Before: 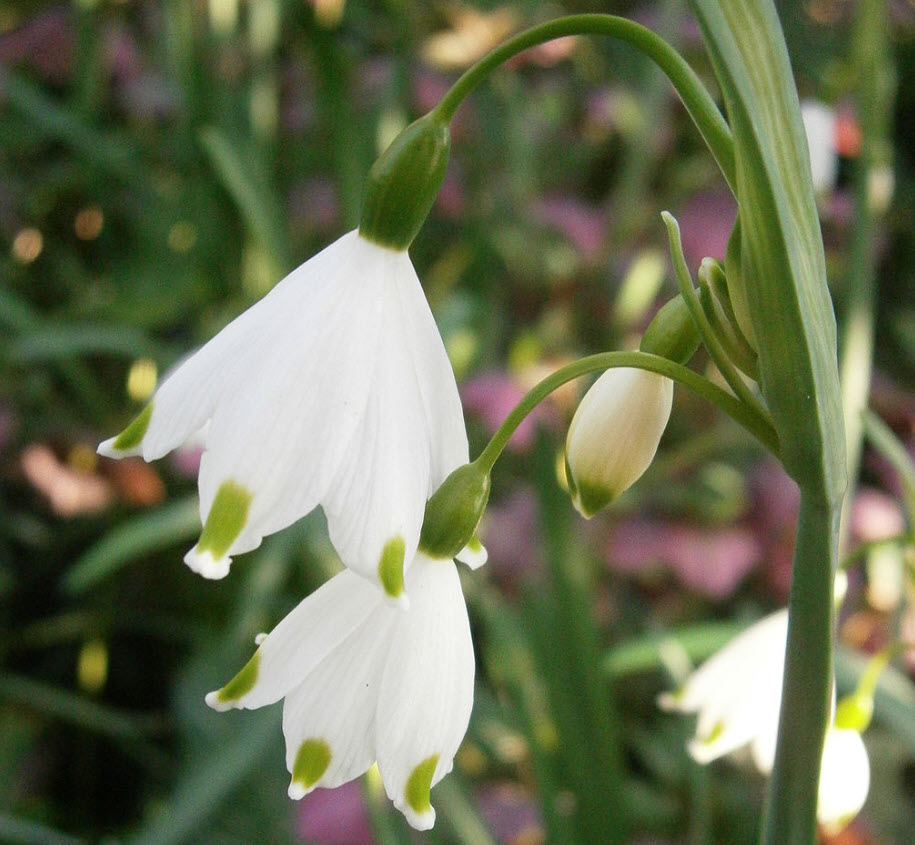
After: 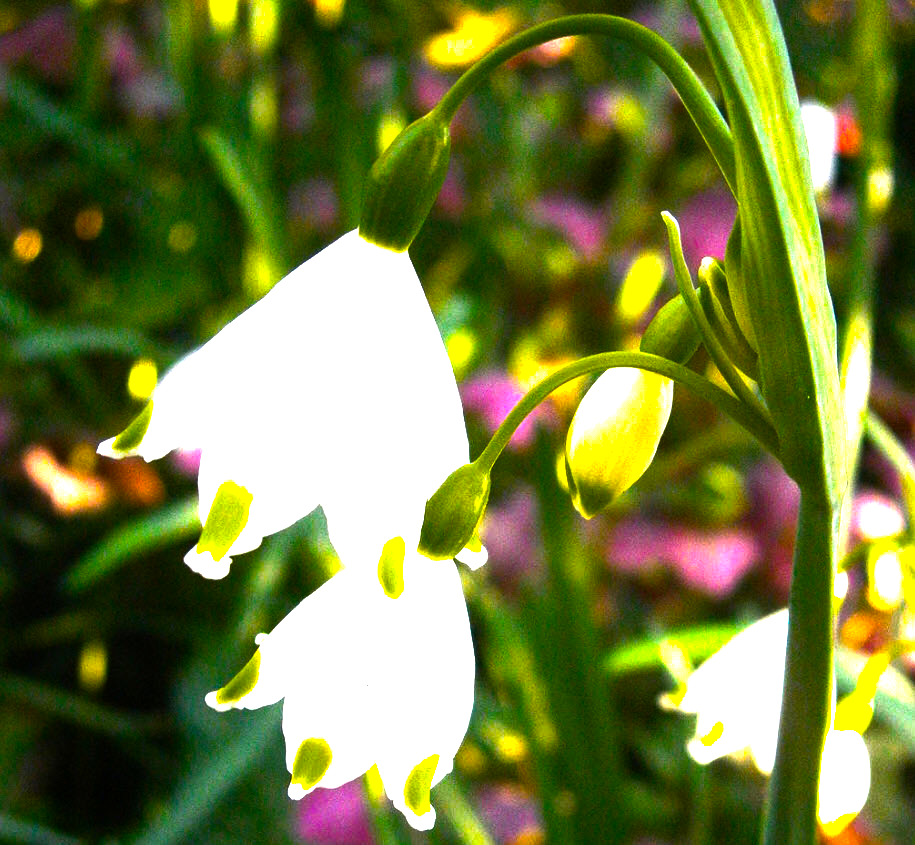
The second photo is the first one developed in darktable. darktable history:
color calibration: illuminant custom, x 0.348, y 0.366, temperature 4940.58 K
color balance rgb: linear chroma grading › shadows -30%, linear chroma grading › global chroma 35%, perceptual saturation grading › global saturation 75%, perceptual saturation grading › shadows -30%, perceptual brilliance grading › highlights 75%, perceptual brilliance grading › shadows -30%, global vibrance 35%
